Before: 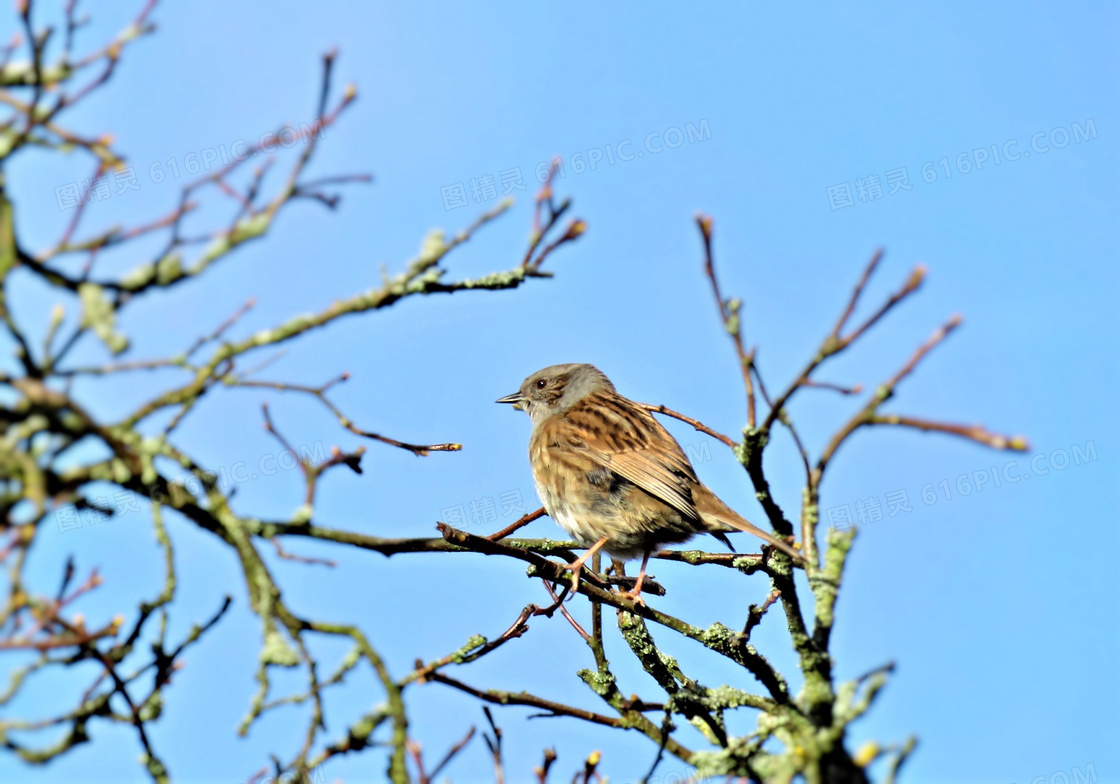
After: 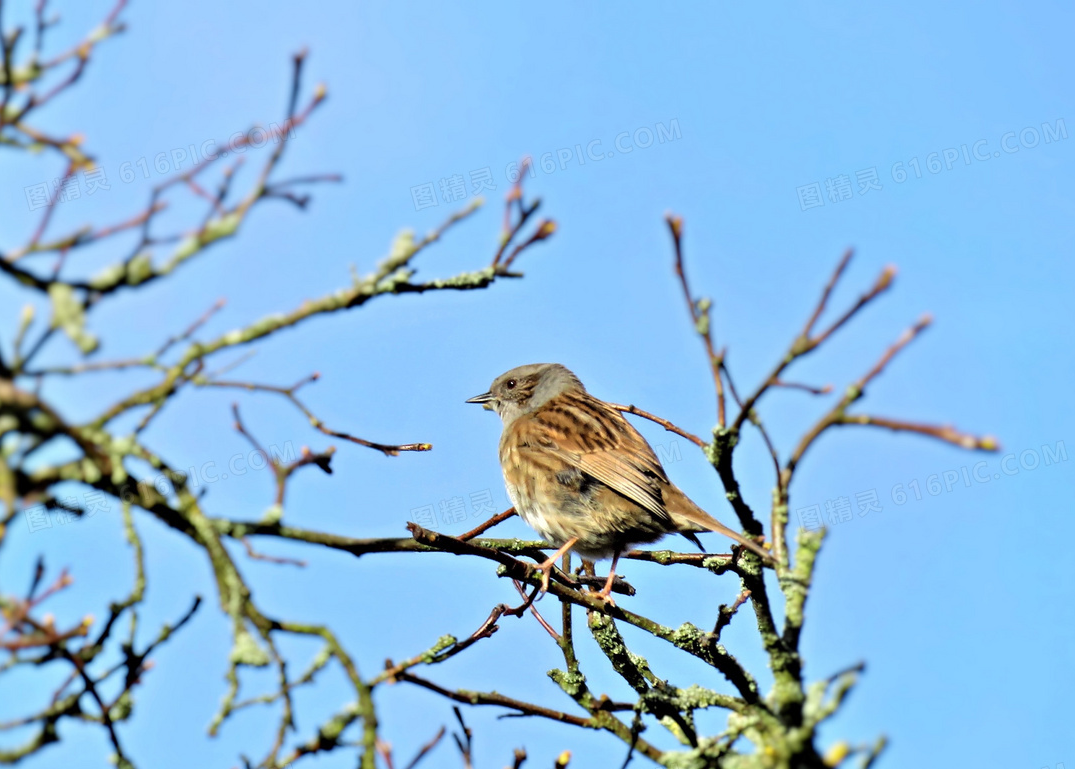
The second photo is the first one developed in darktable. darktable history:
crop and rotate: left 2.714%, right 1.246%, bottom 1.868%
